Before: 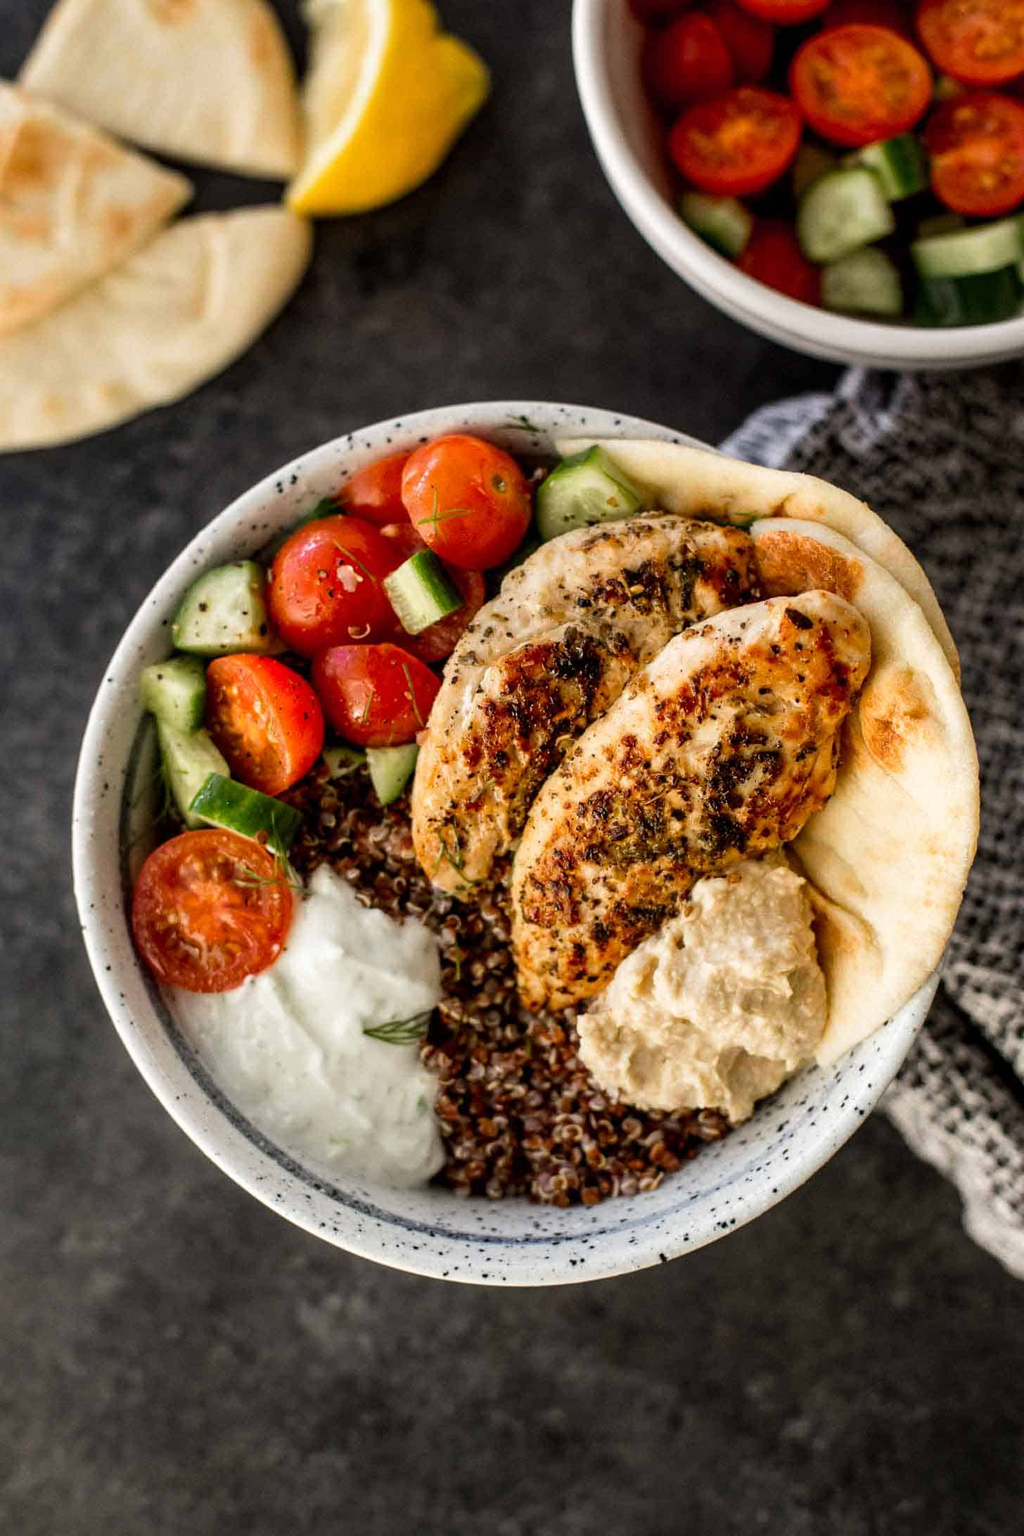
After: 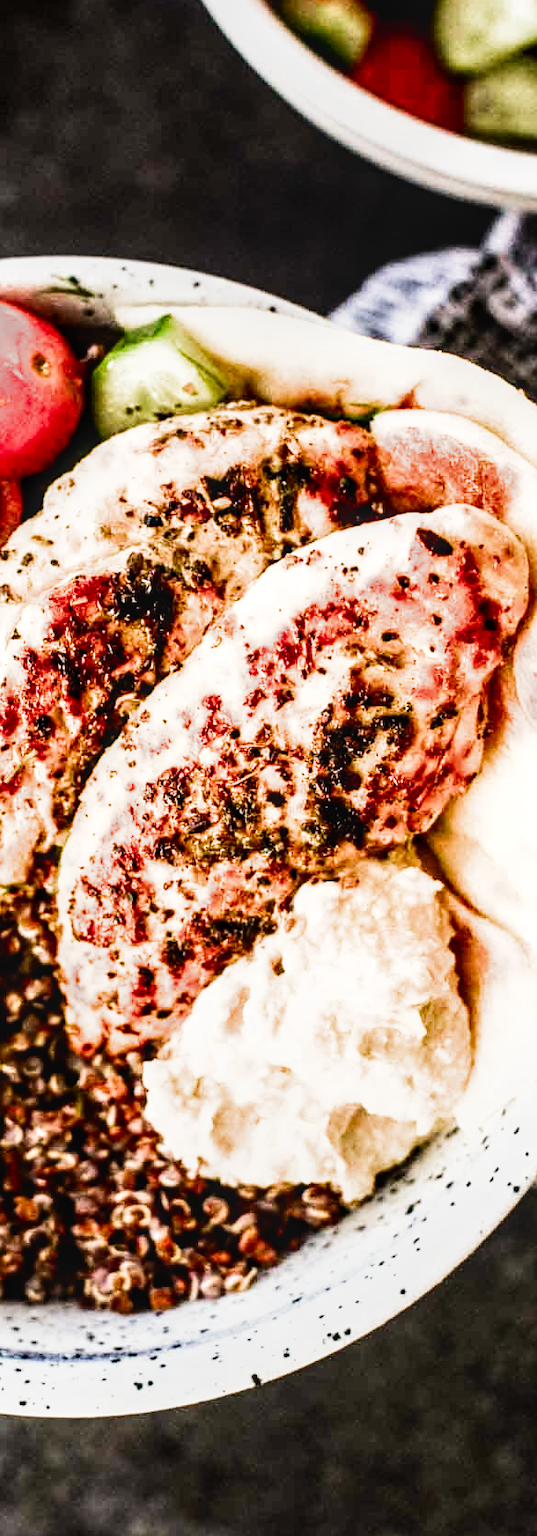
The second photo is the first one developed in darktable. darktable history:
local contrast: on, module defaults
exposure: black level correction 0, exposure 1.1 EV, compensate exposure bias true, compensate highlight preservation false
filmic rgb: middle gray luminance 21.73%, black relative exposure -14 EV, white relative exposure 2.96 EV, threshold 6 EV, target black luminance 0%, hardness 8.81, latitude 59.69%, contrast 1.208, highlights saturation mix 5%, shadows ↔ highlights balance 41.6%, add noise in highlights 0, color science v3 (2019), use custom middle-gray values true, iterations of high-quality reconstruction 0, contrast in highlights soft, enable highlight reconstruction true
contrast brightness saturation: contrast 0.18, saturation 0.3
tone equalizer: -8 EV -0.417 EV, -7 EV -0.389 EV, -6 EV -0.333 EV, -5 EV -0.222 EV, -3 EV 0.222 EV, -2 EV 0.333 EV, -1 EV 0.389 EV, +0 EV 0.417 EV, edges refinement/feathering 500, mask exposure compensation -1.57 EV, preserve details no
crop: left 45.721%, top 13.393%, right 14.118%, bottom 10.01%
